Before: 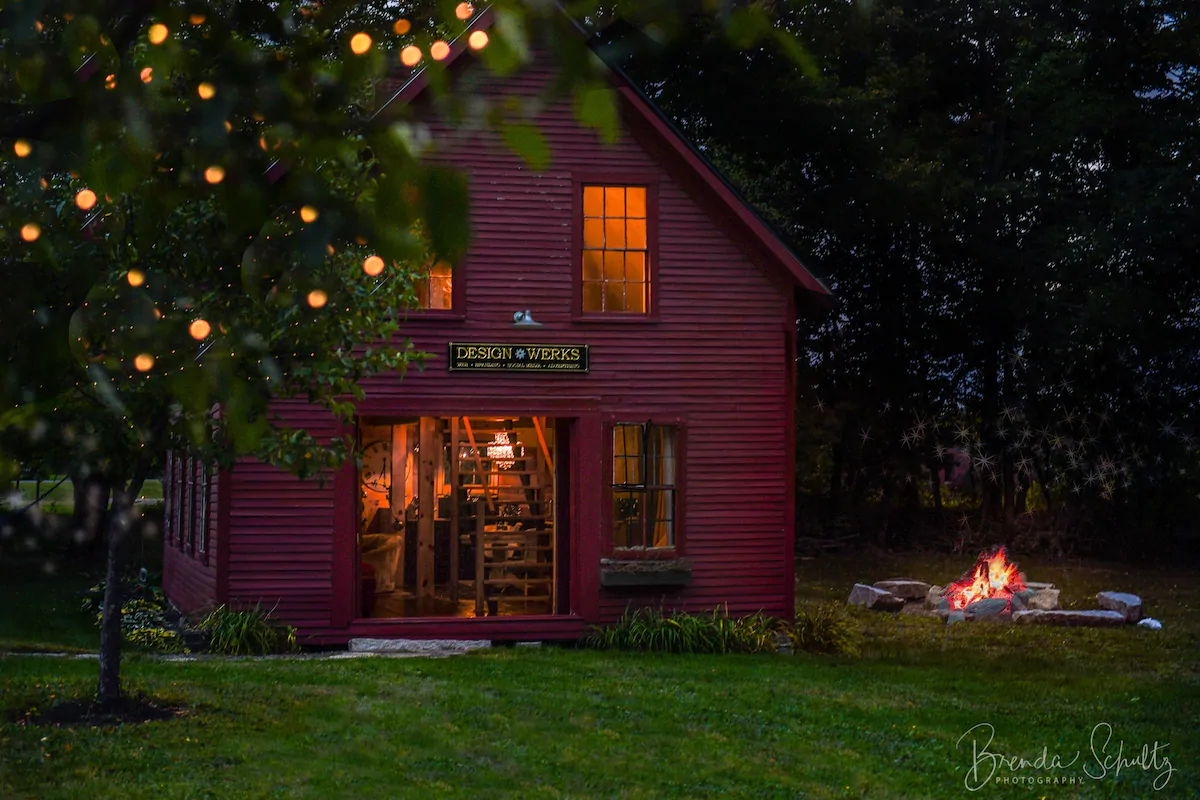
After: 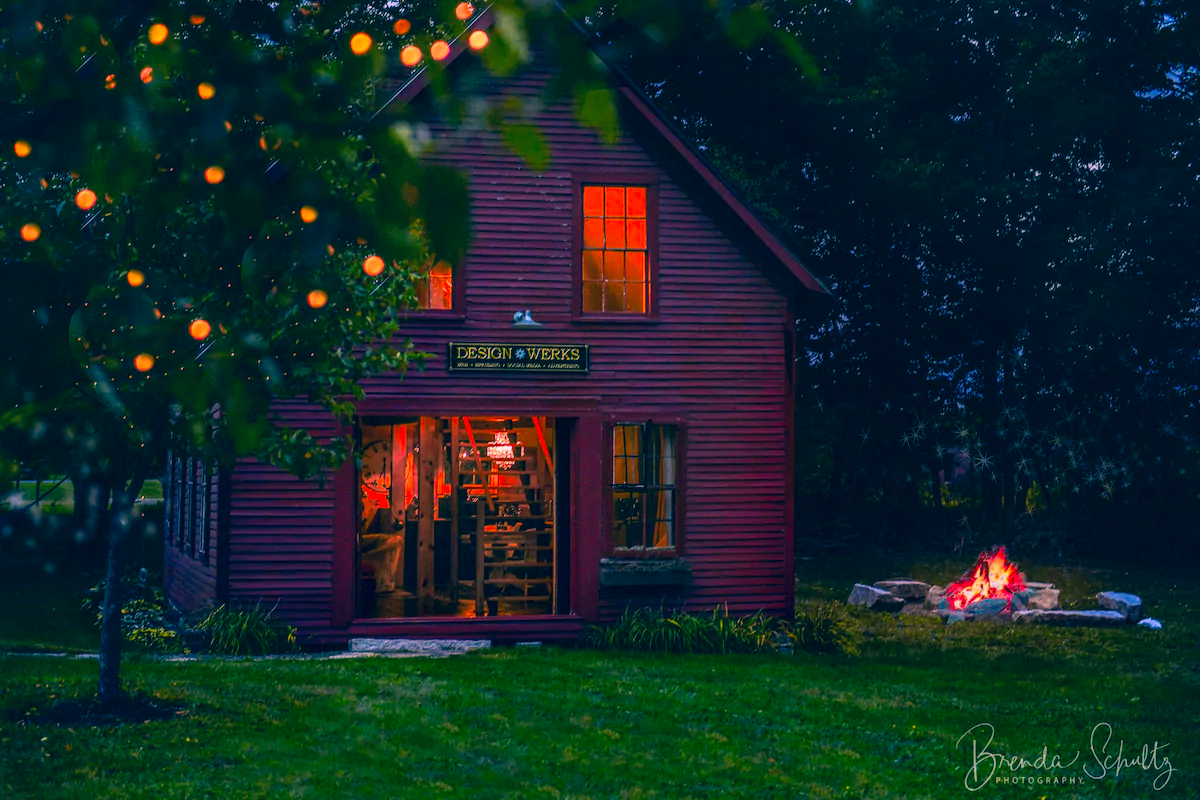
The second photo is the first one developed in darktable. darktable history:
color correction: highlights a* 17.03, highlights b* 0.205, shadows a* -15.38, shadows b* -14.56, saturation 1.5
local contrast: on, module defaults
